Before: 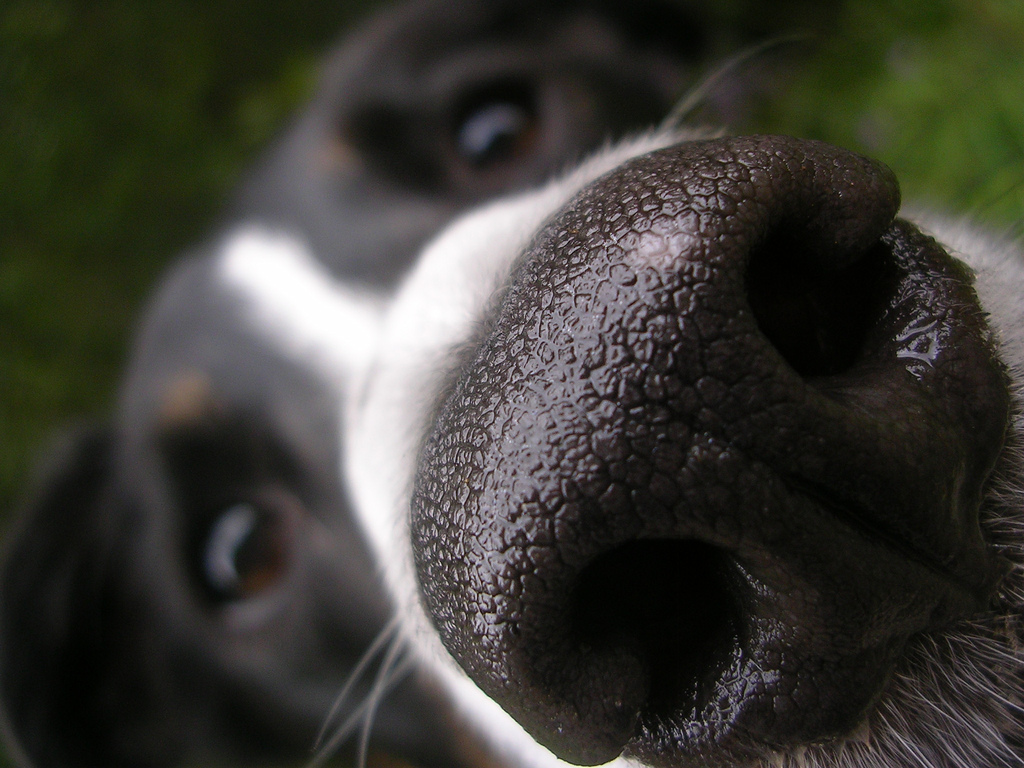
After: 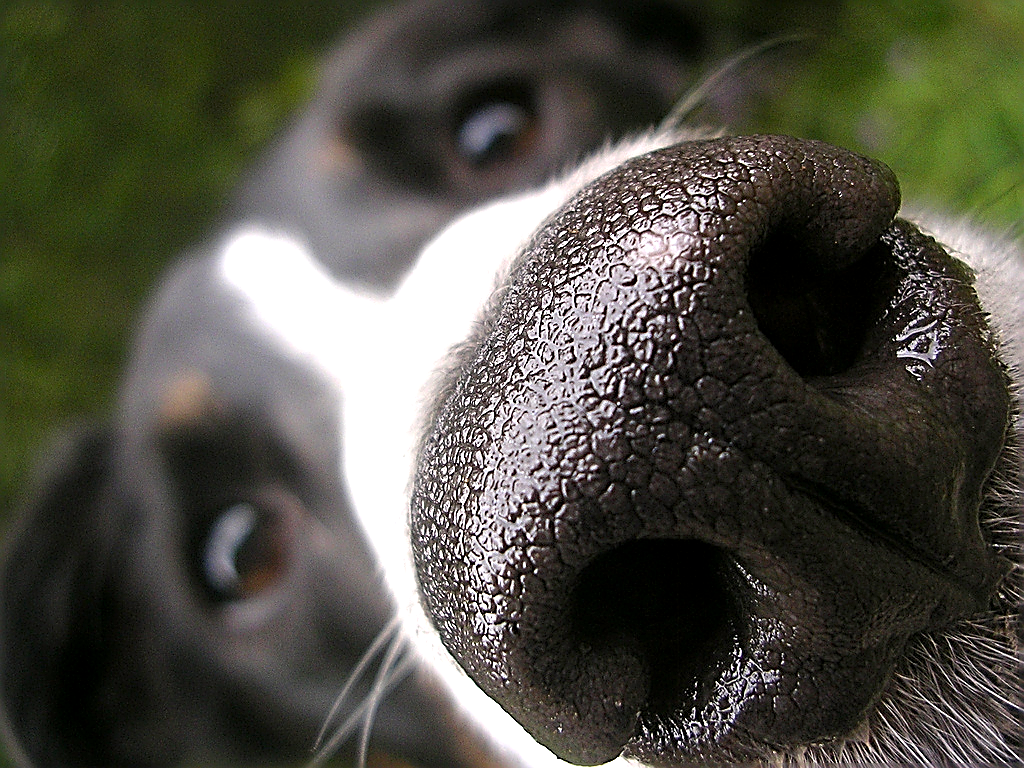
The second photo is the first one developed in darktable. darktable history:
exposure: black level correction 0.001, exposure 0.955 EV, compensate exposure bias true, compensate highlight preservation false
sharpen: amount 1.861
white balance: red 1.009, blue 0.985
